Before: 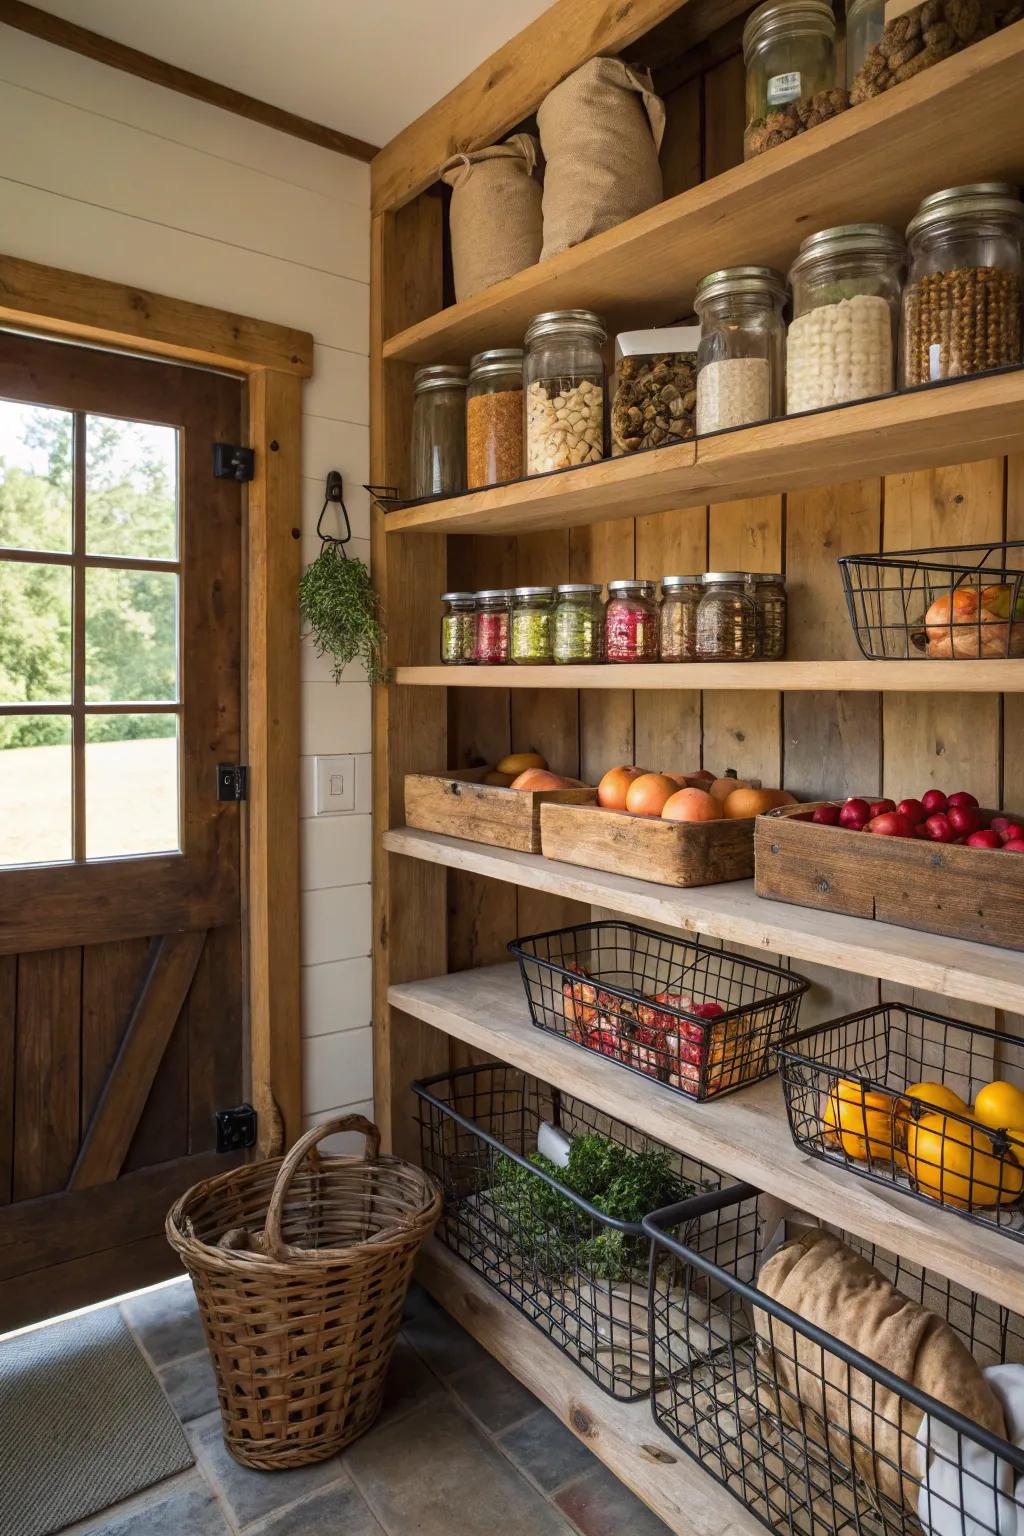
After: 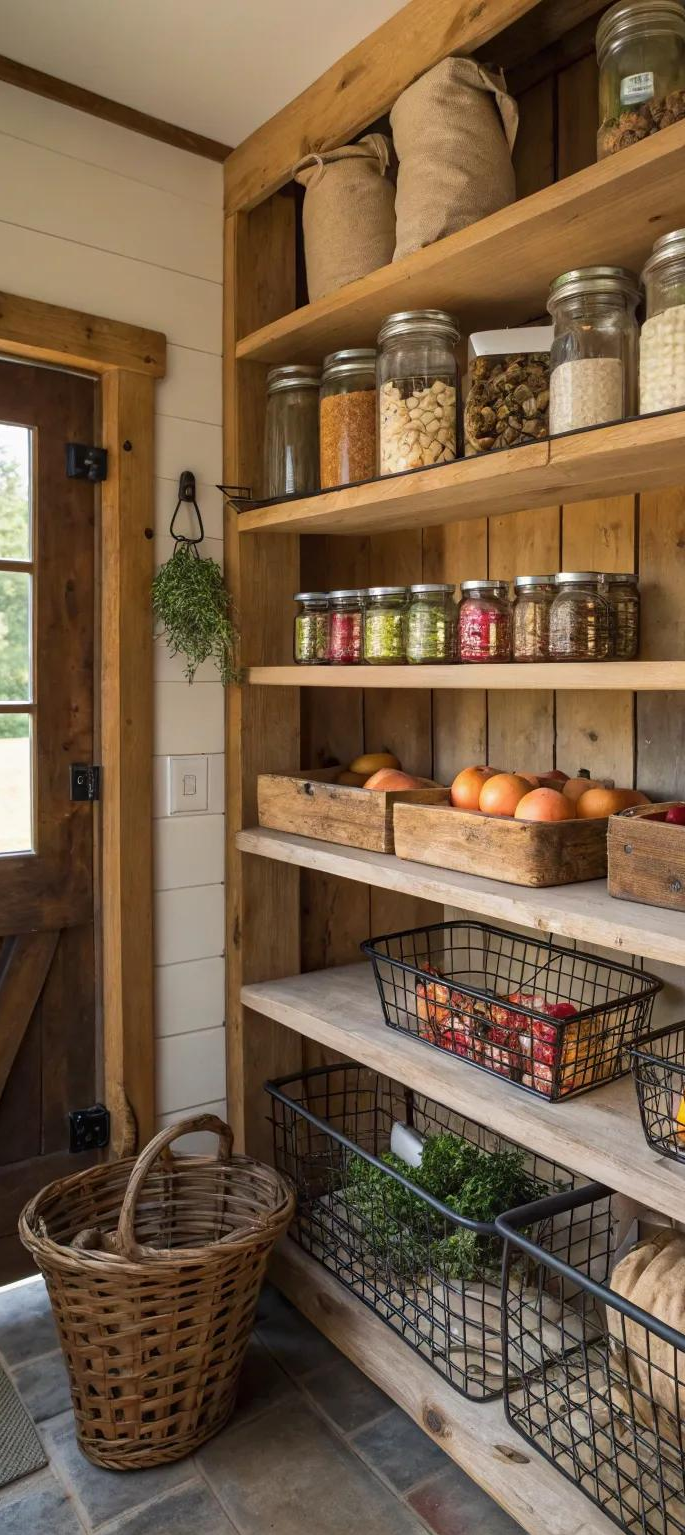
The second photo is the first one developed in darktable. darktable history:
crop and rotate: left 14.443%, right 18.603%
